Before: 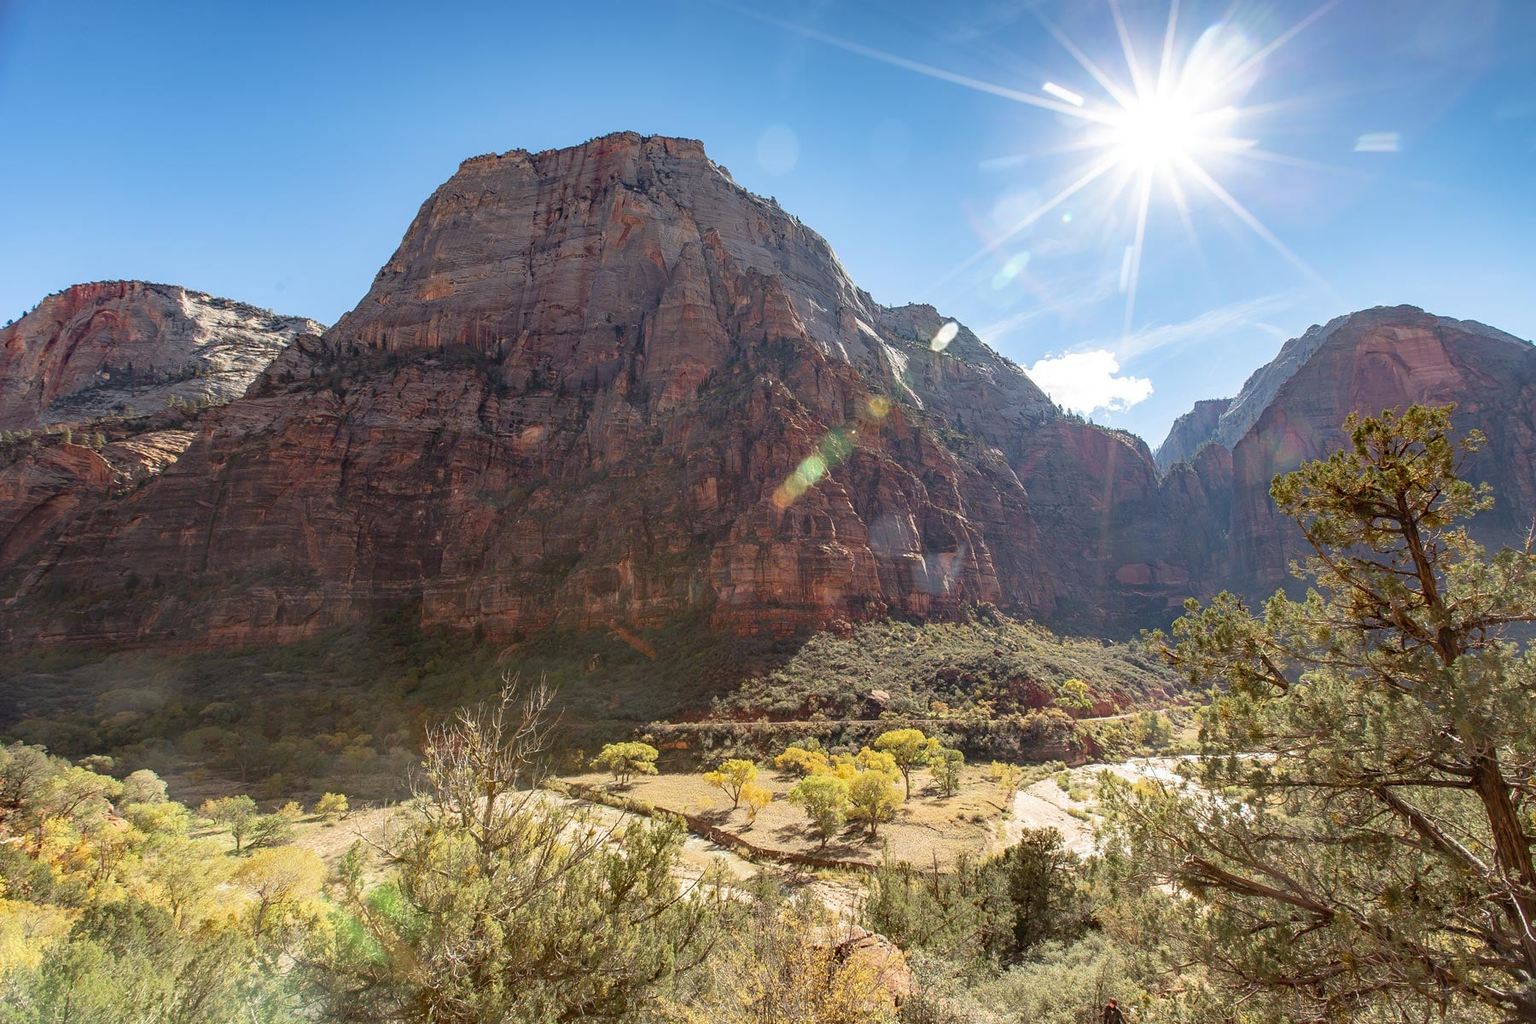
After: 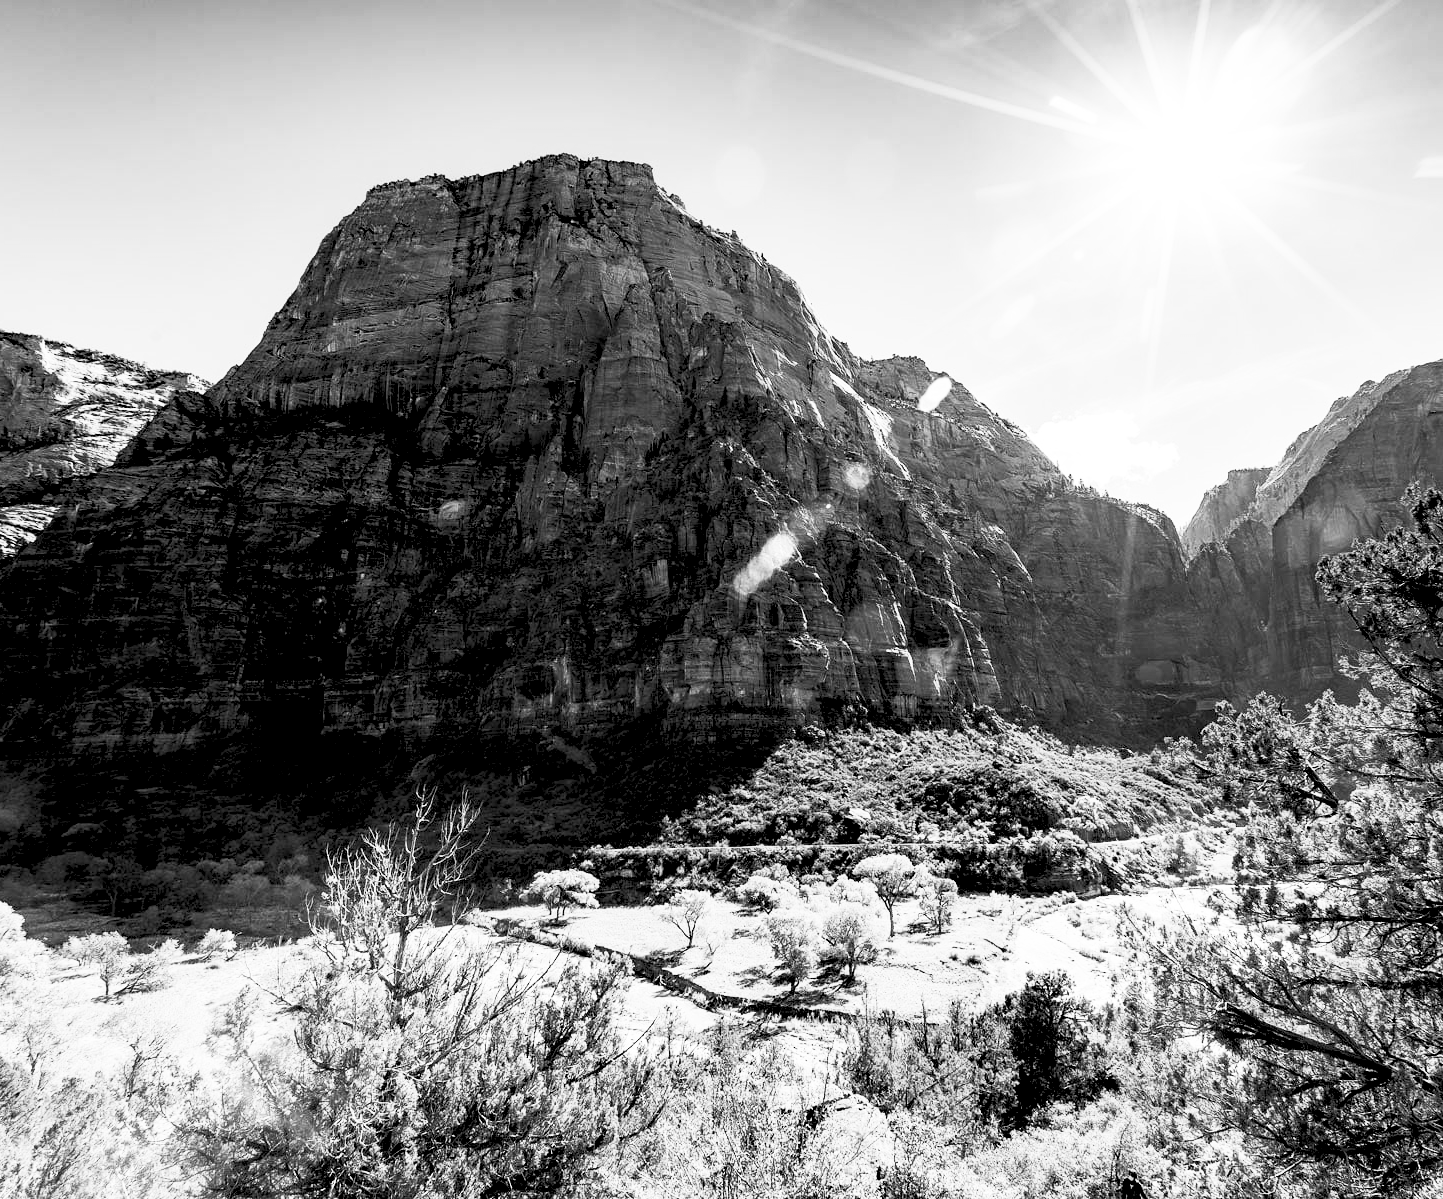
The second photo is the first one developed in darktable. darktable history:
contrast brightness saturation: contrast 0.53, brightness 0.47, saturation -1
exposure: black level correction 0.047, exposure 0.013 EV, compensate highlight preservation false
crop and rotate: left 9.597%, right 10.195%
